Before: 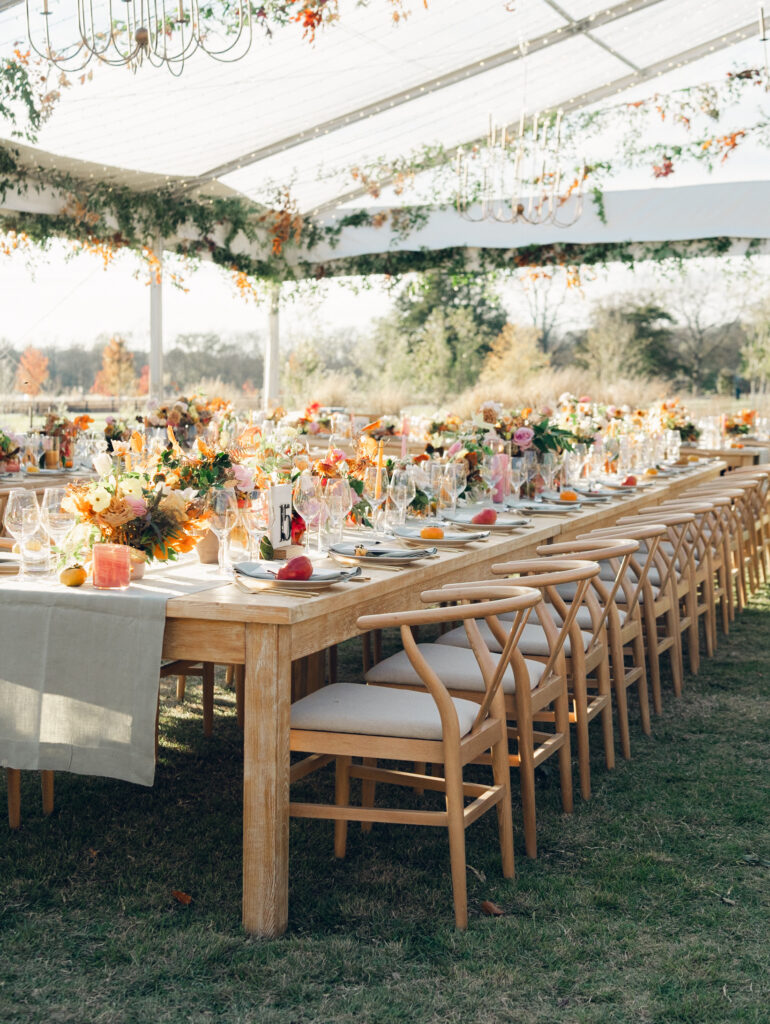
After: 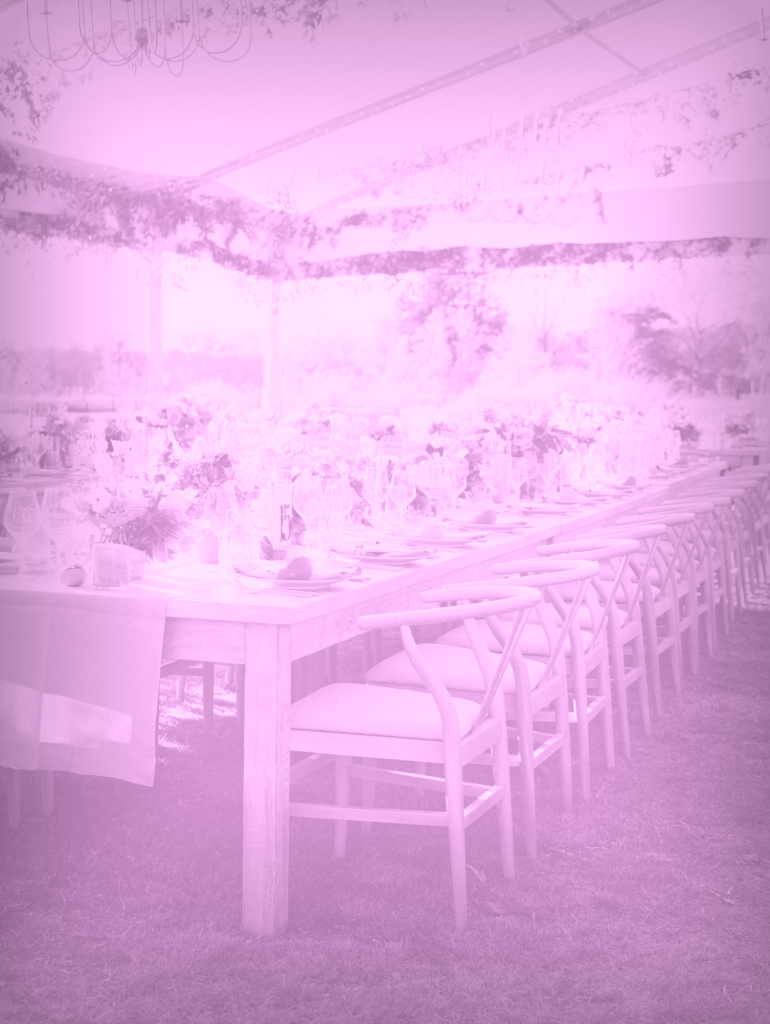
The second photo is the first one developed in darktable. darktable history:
contrast brightness saturation: contrast 0.15, brightness -0.01, saturation 0.1
colorize: hue 331.2°, saturation 75%, source mix 30.28%, lightness 70.52%, version 1
color zones: curves: ch1 [(0.077, 0.436) (0.25, 0.5) (0.75, 0.5)]
vignetting: fall-off start 53.2%, brightness -0.594, saturation 0, automatic ratio true, width/height ratio 1.313, shape 0.22, unbound false
